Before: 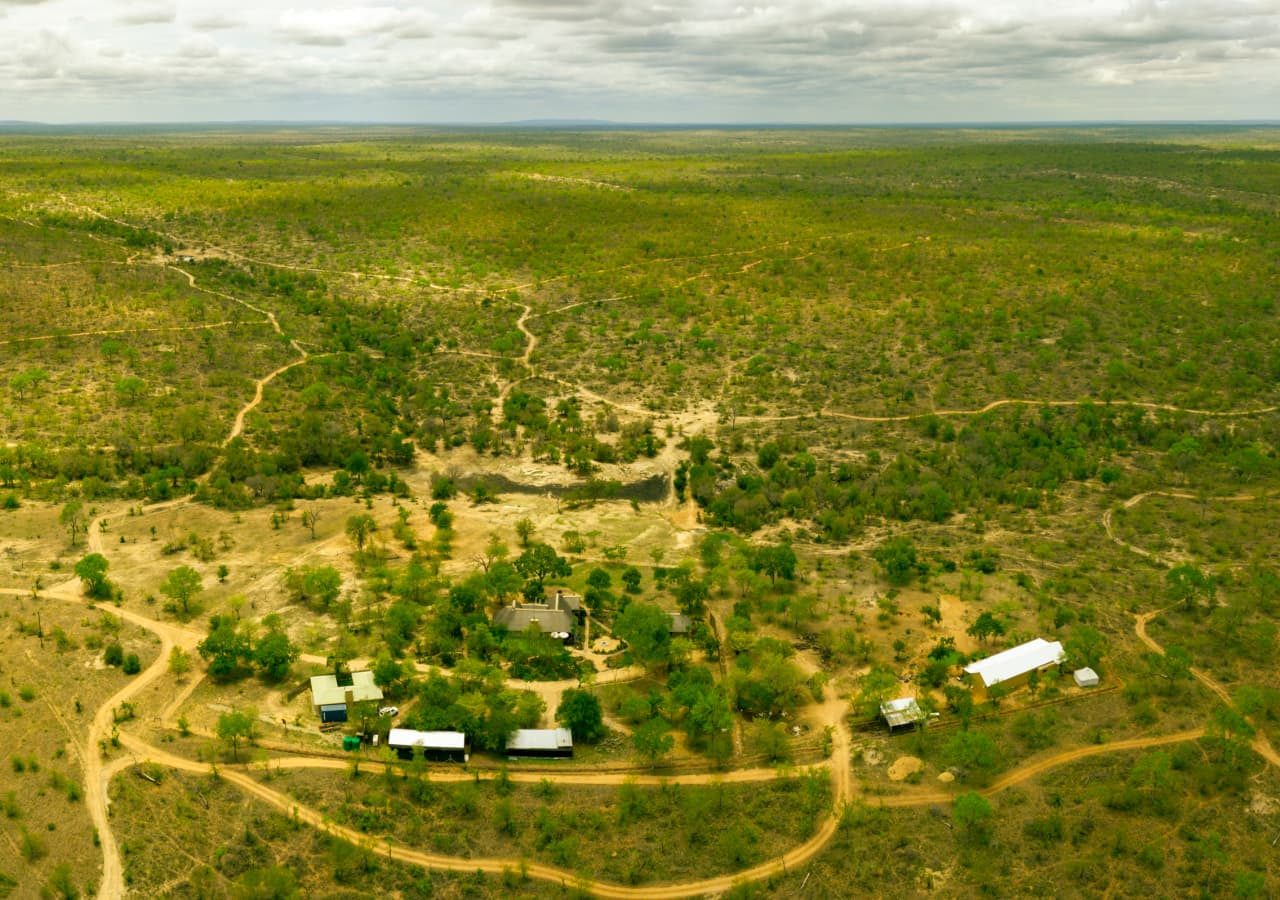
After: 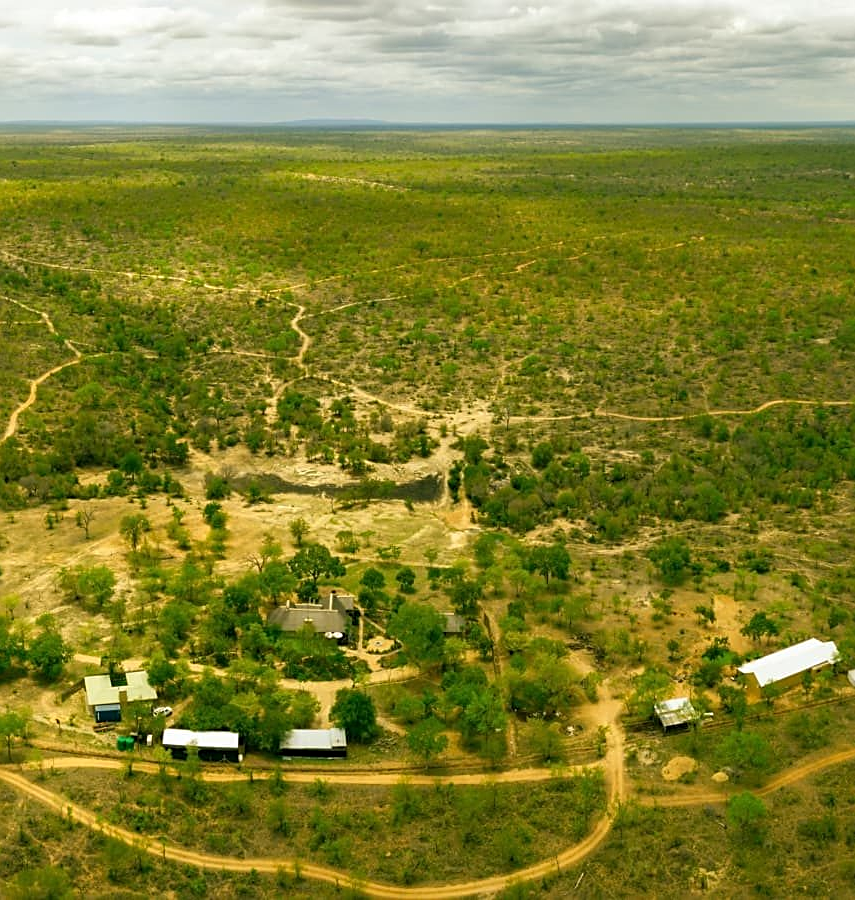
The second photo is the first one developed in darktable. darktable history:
crop and rotate: left 17.732%, right 15.423%
sharpen: on, module defaults
